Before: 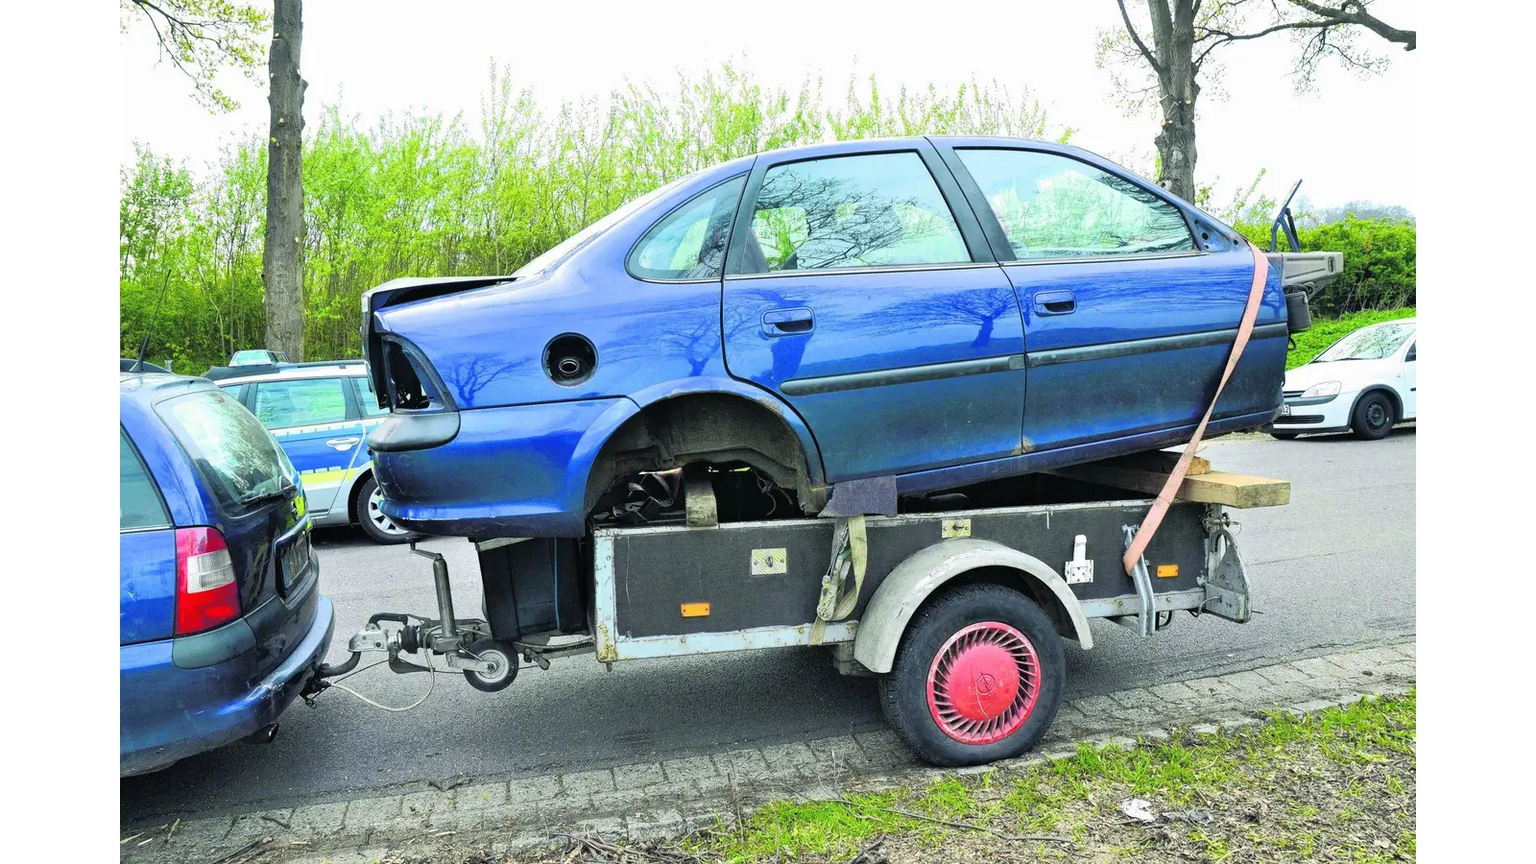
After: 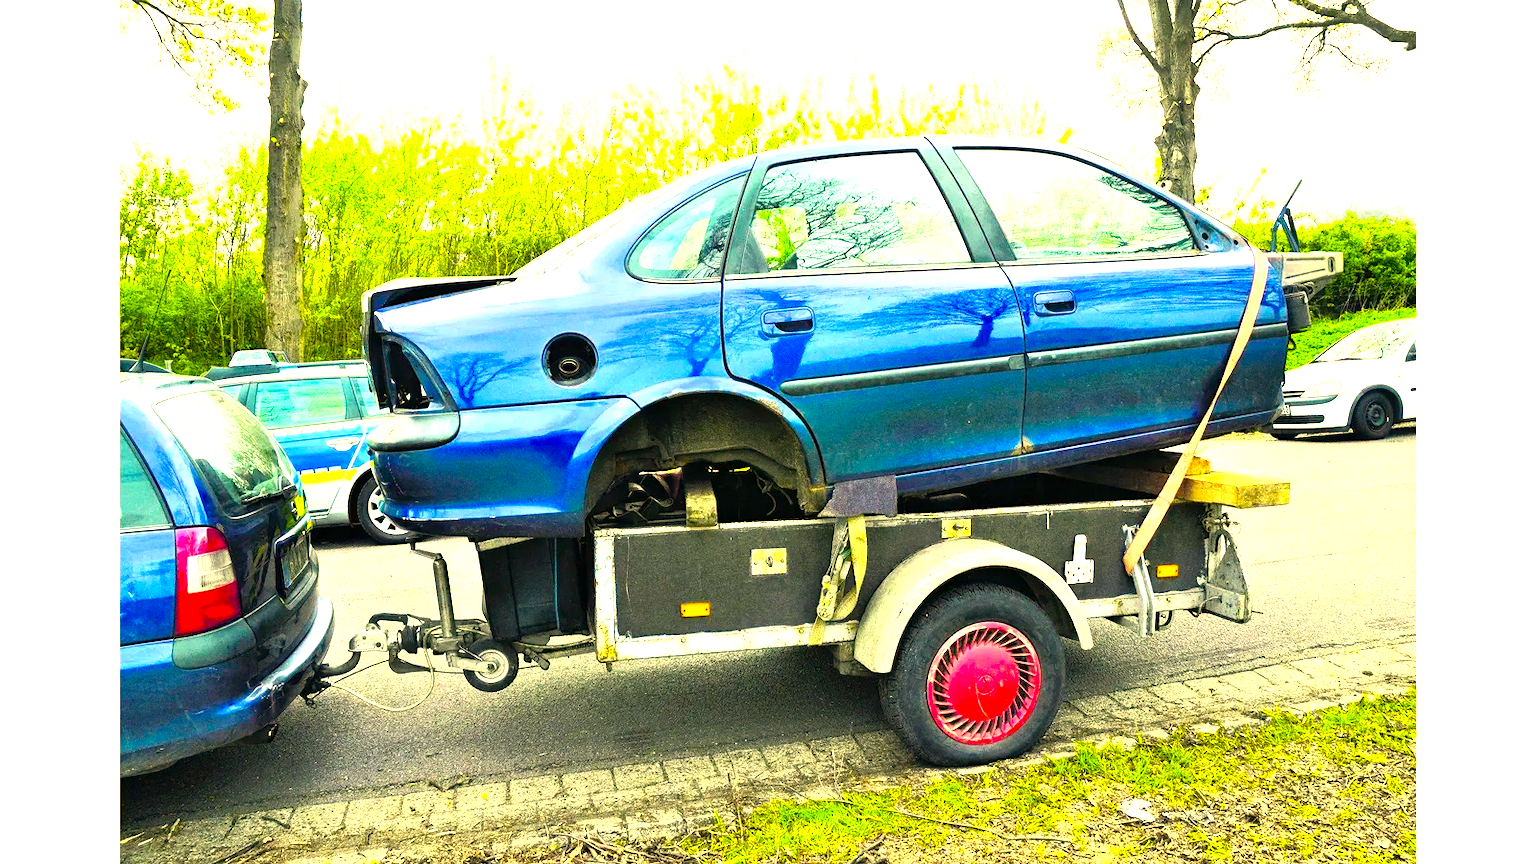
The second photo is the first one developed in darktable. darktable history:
grain: coarseness 0.47 ISO
color balance rgb: linear chroma grading › global chroma 9%, perceptual saturation grading › global saturation 36%, perceptual saturation grading › shadows 35%, perceptual brilliance grading › global brilliance 15%, perceptual brilliance grading › shadows -35%, global vibrance 15%
white balance: red 1.123, blue 0.83
exposure: black level correction 0.001, exposure 0.5 EV, compensate exposure bias true, compensate highlight preservation false
